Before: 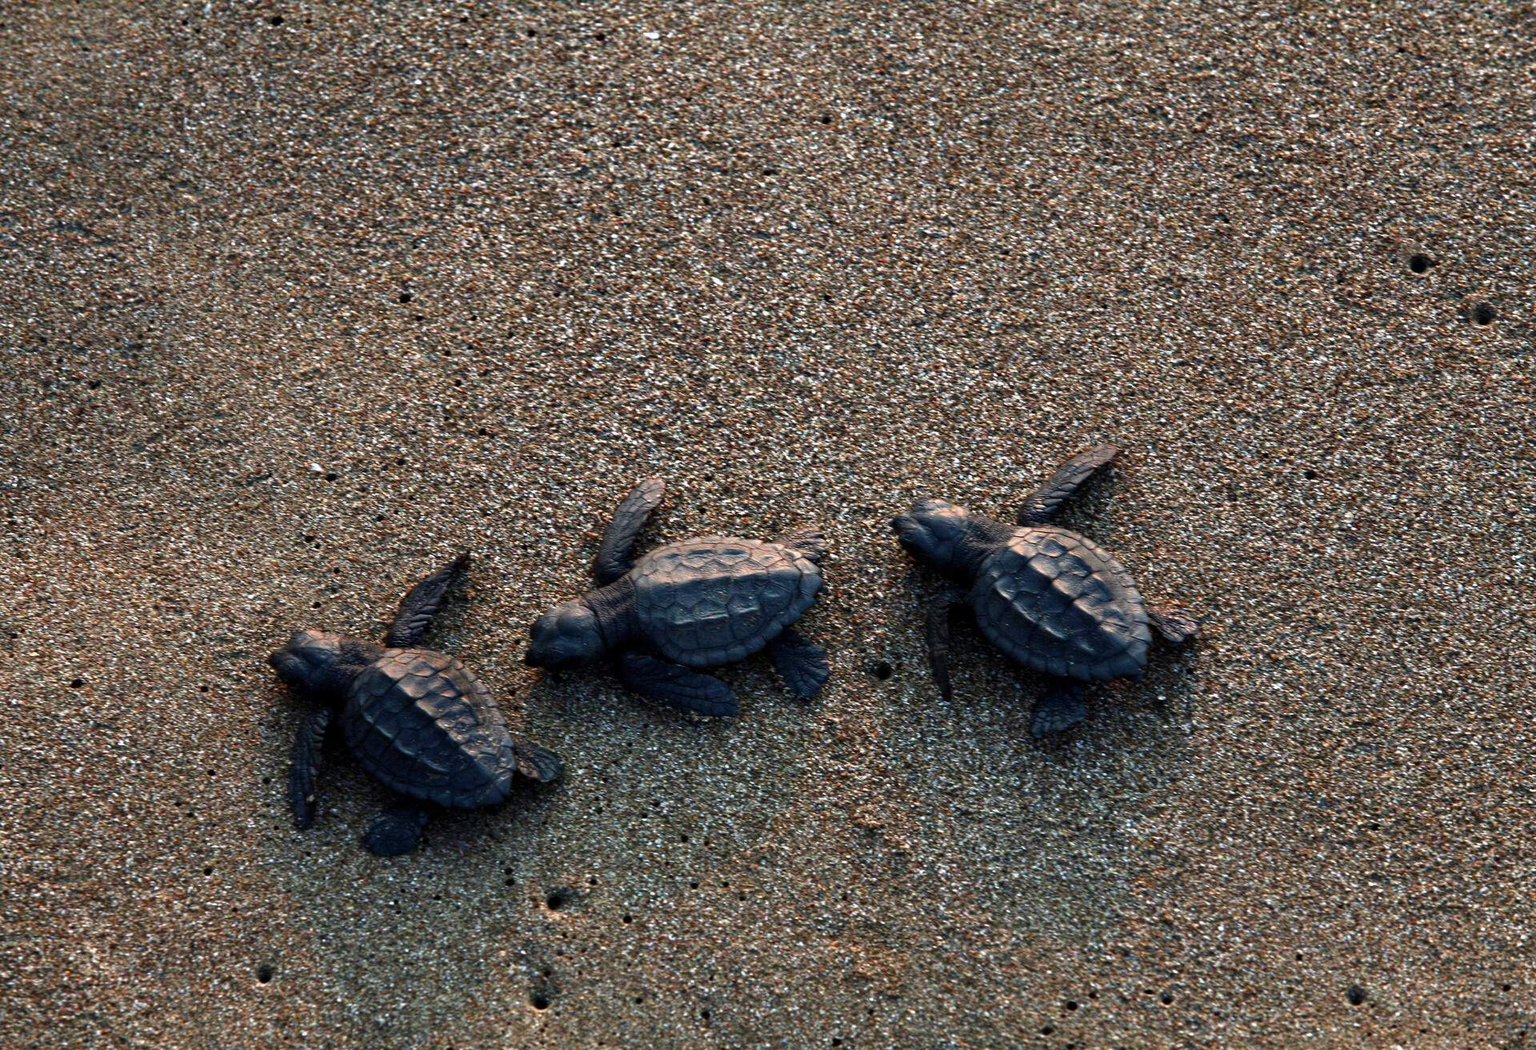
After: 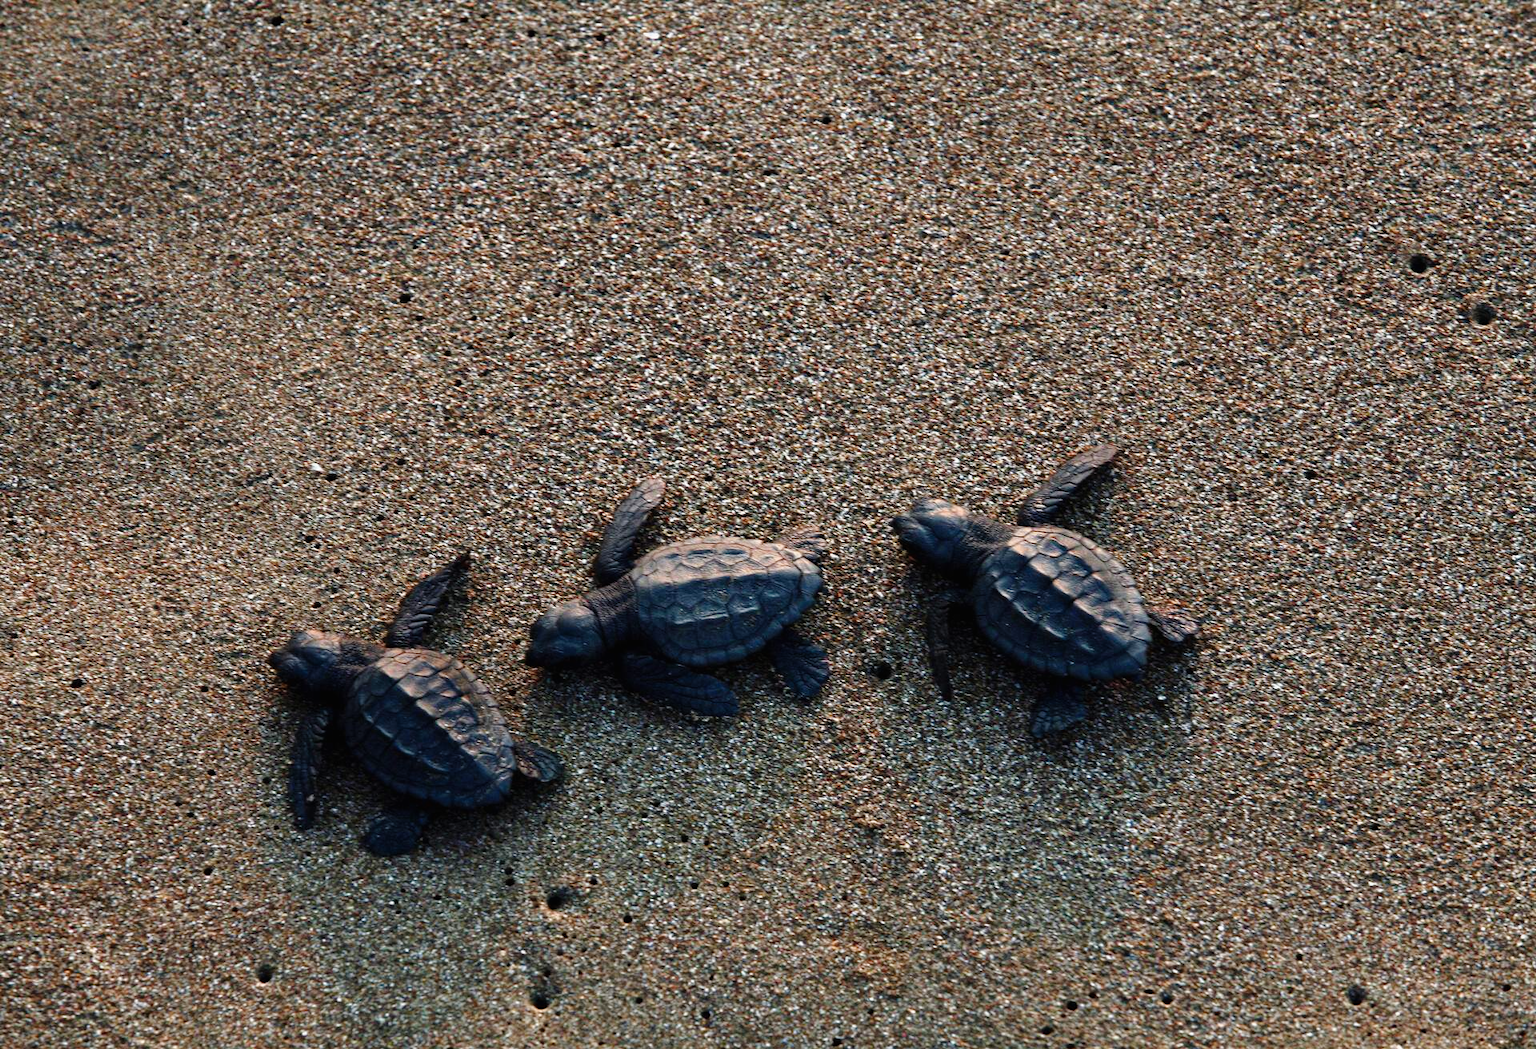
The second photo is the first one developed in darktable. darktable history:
tone curve: curves: ch0 [(0, 0.008) (0.107, 0.091) (0.283, 0.287) (0.461, 0.498) (0.64, 0.679) (0.822, 0.841) (0.998, 0.978)]; ch1 [(0, 0) (0.316, 0.349) (0.466, 0.442) (0.502, 0.5) (0.527, 0.519) (0.561, 0.553) (0.608, 0.629) (0.669, 0.704) (0.859, 0.899) (1, 1)]; ch2 [(0, 0) (0.33, 0.301) (0.421, 0.443) (0.473, 0.498) (0.502, 0.504) (0.522, 0.525) (0.592, 0.61) (0.705, 0.7) (1, 1)], preserve colors none
